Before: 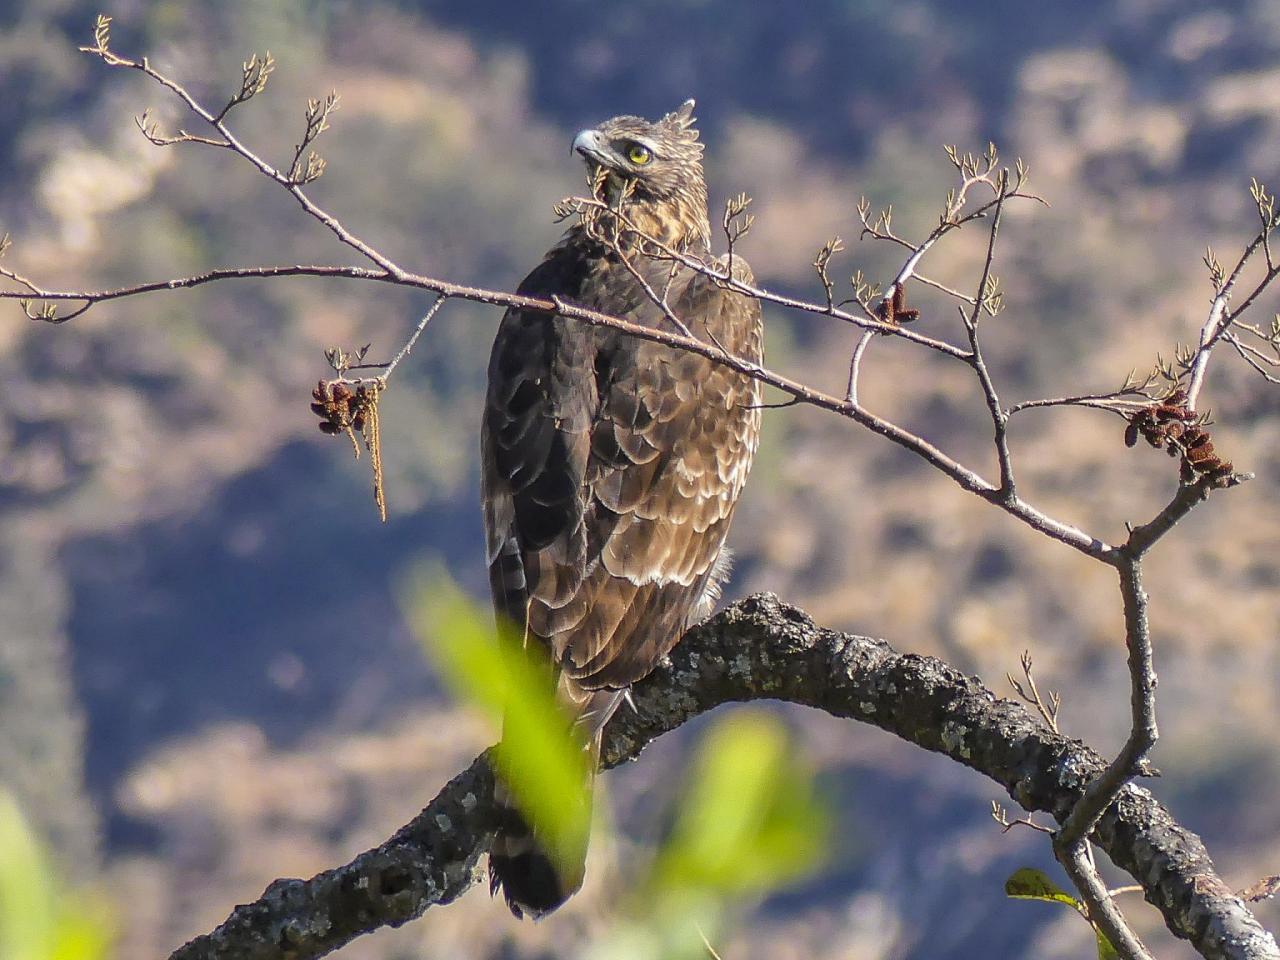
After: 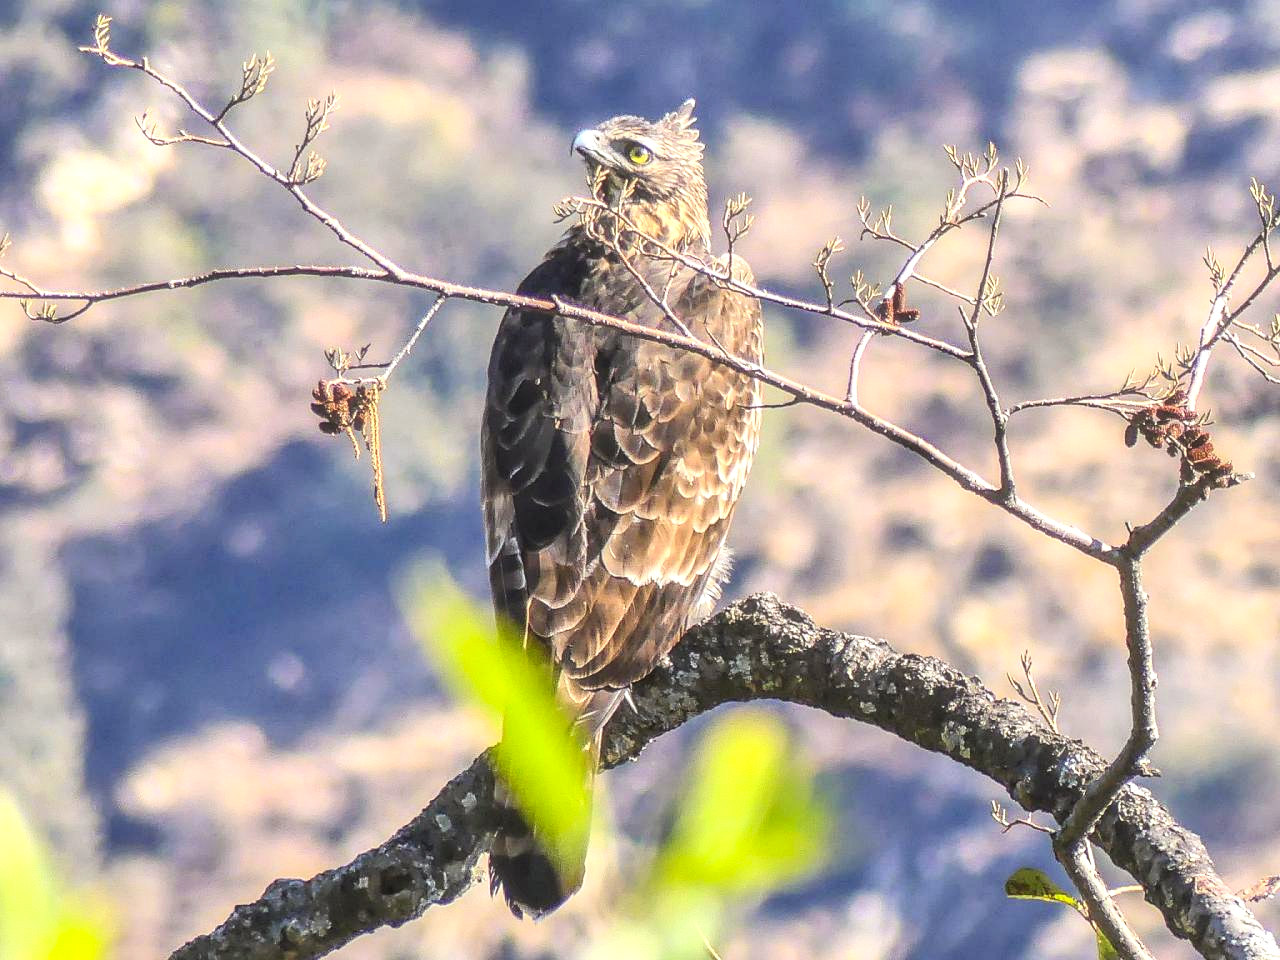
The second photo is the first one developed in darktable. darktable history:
contrast brightness saturation: contrast 0.2, brightness 0.16, saturation 0.22
local contrast: on, module defaults
haze removal: strength -0.05
exposure: black level correction -0.002, exposure 0.54 EV, compensate highlight preservation false
